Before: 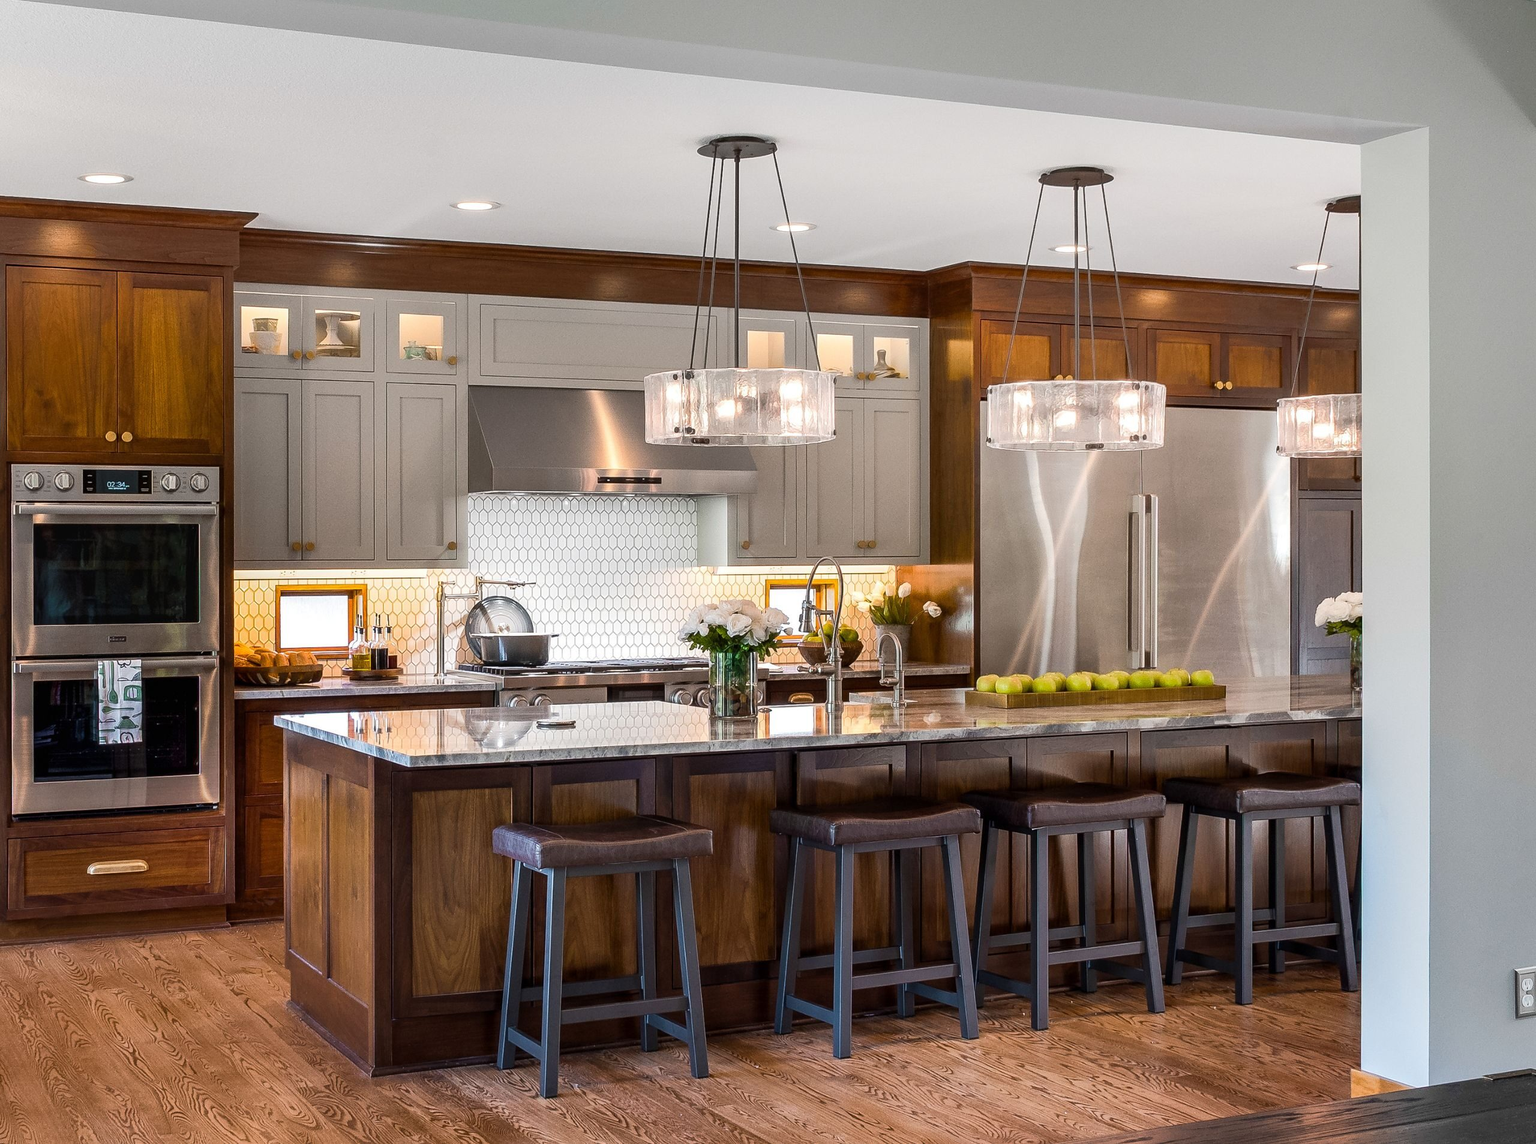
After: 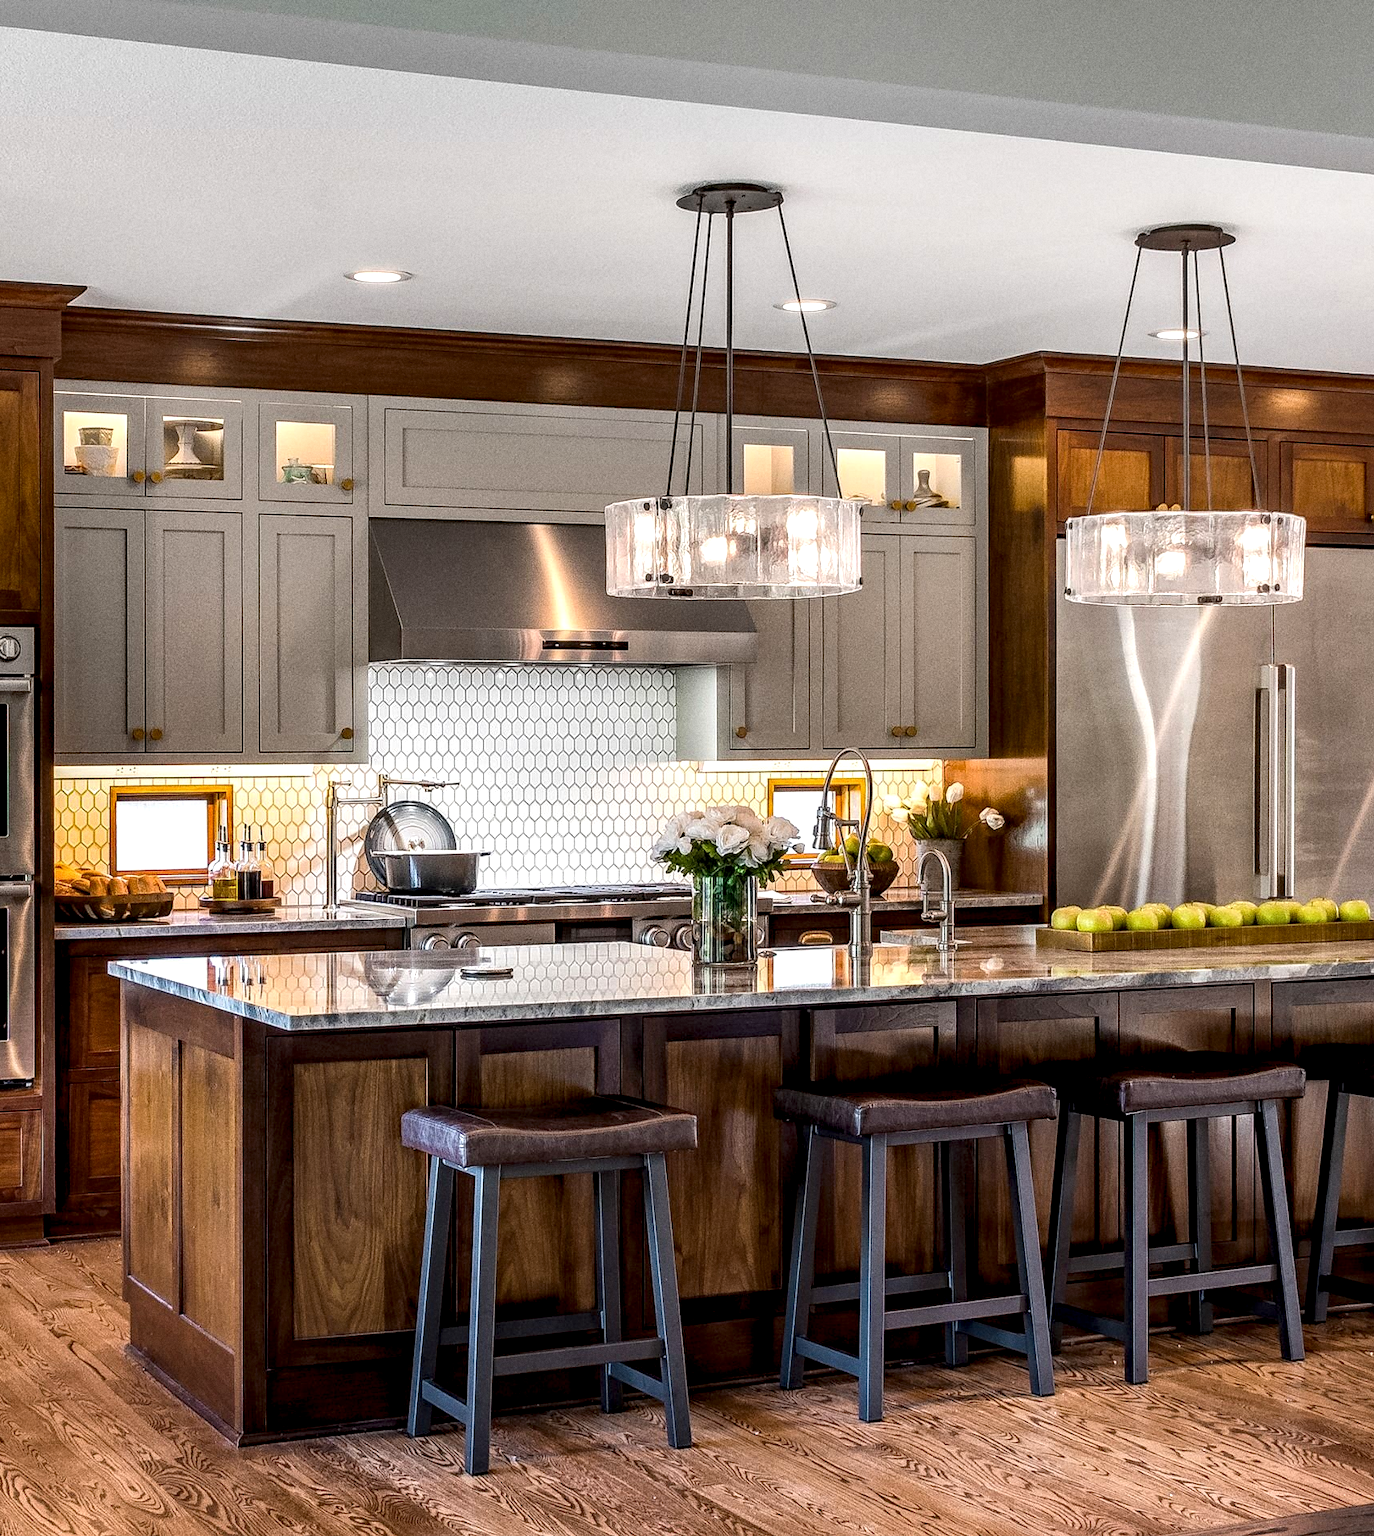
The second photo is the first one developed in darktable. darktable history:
tone equalizer: on, module defaults
haze removal: compatibility mode true, adaptive false
crop and rotate: left 12.648%, right 20.685%
grain: coarseness 0.09 ISO
local contrast: detail 160%
